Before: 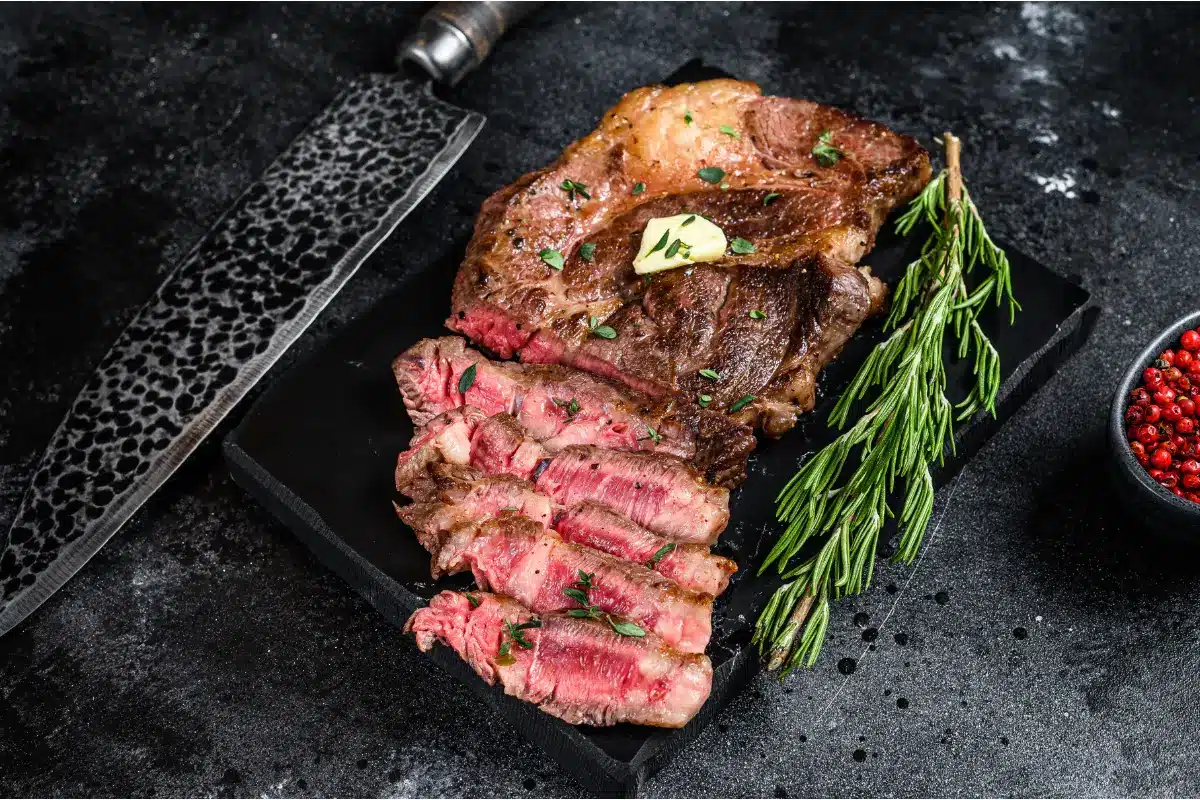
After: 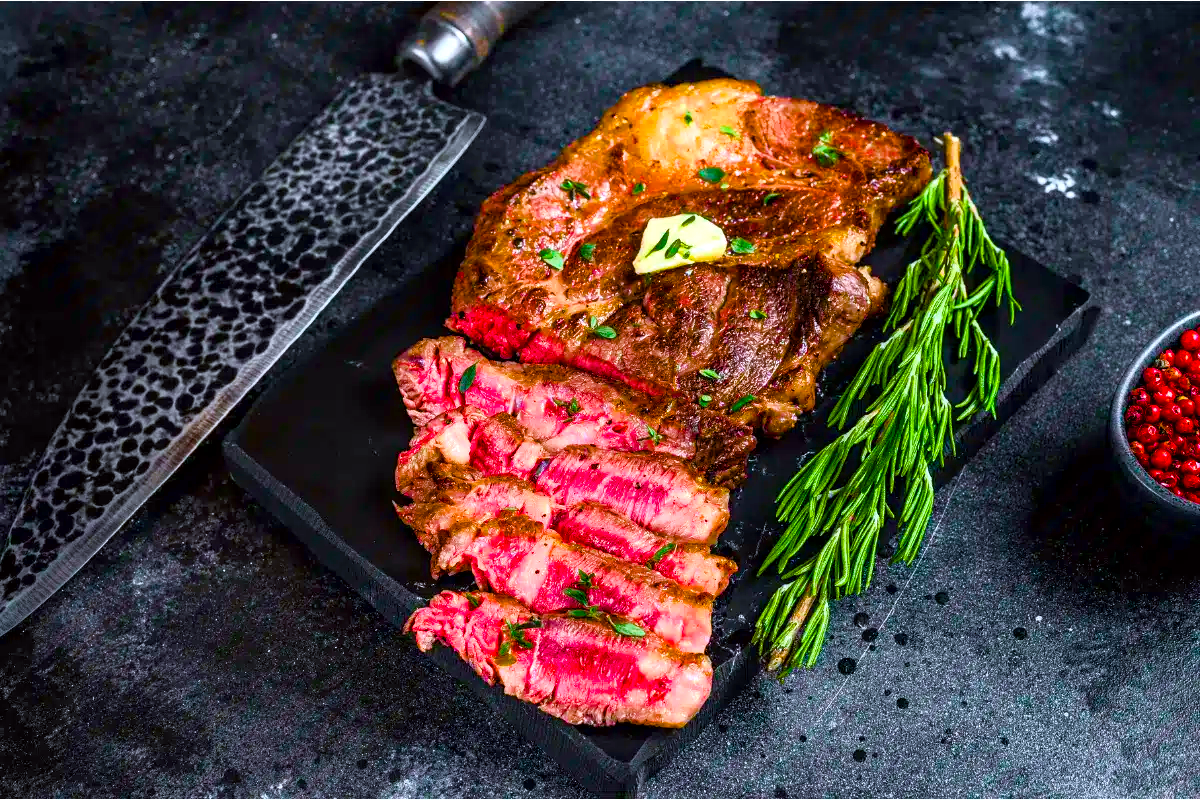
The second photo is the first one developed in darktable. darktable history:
color balance rgb: linear chroma grading › shadows 10%, linear chroma grading › highlights 10%, linear chroma grading › global chroma 15%, linear chroma grading › mid-tones 15%, perceptual saturation grading › global saturation 40%, perceptual saturation grading › highlights -25%, perceptual saturation grading › mid-tones 35%, perceptual saturation grading › shadows 35%, perceptual brilliance grading › global brilliance 11.29%, global vibrance 11.29%
white balance: red 0.967, blue 1.049
tone curve: curves: ch0 [(0.013, 0) (0.061, 0.068) (0.239, 0.256) (0.502, 0.505) (0.683, 0.676) (0.761, 0.773) (0.858, 0.858) (0.987, 0.945)]; ch1 [(0, 0) (0.172, 0.123) (0.304, 0.267) (0.414, 0.395) (0.472, 0.473) (0.502, 0.508) (0.521, 0.528) (0.583, 0.595) (0.654, 0.673) (0.728, 0.761) (1, 1)]; ch2 [(0, 0) (0.411, 0.424) (0.485, 0.476) (0.502, 0.502) (0.553, 0.557) (0.57, 0.576) (1, 1)], color space Lab, independent channels, preserve colors none
